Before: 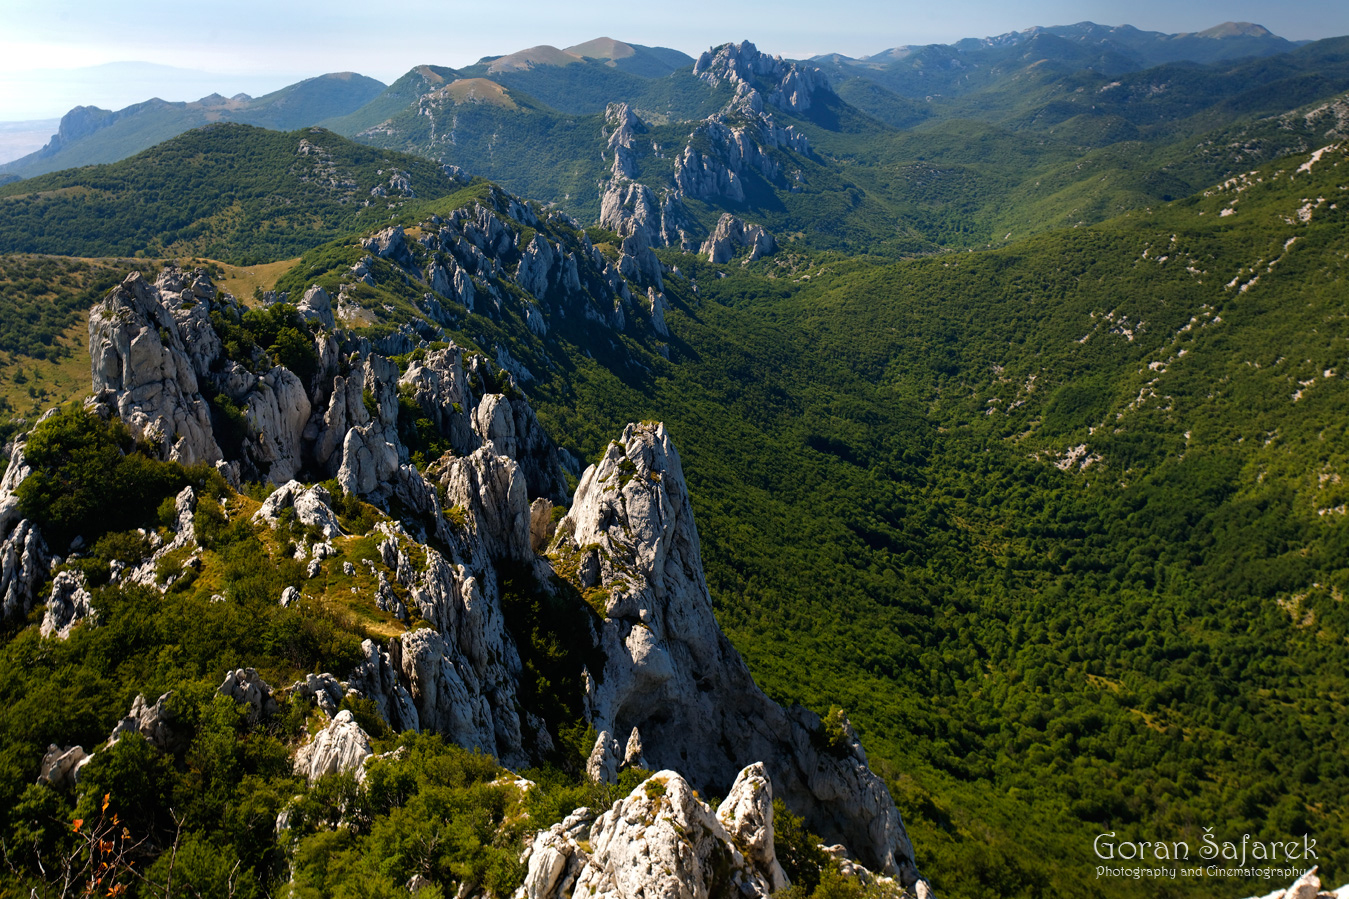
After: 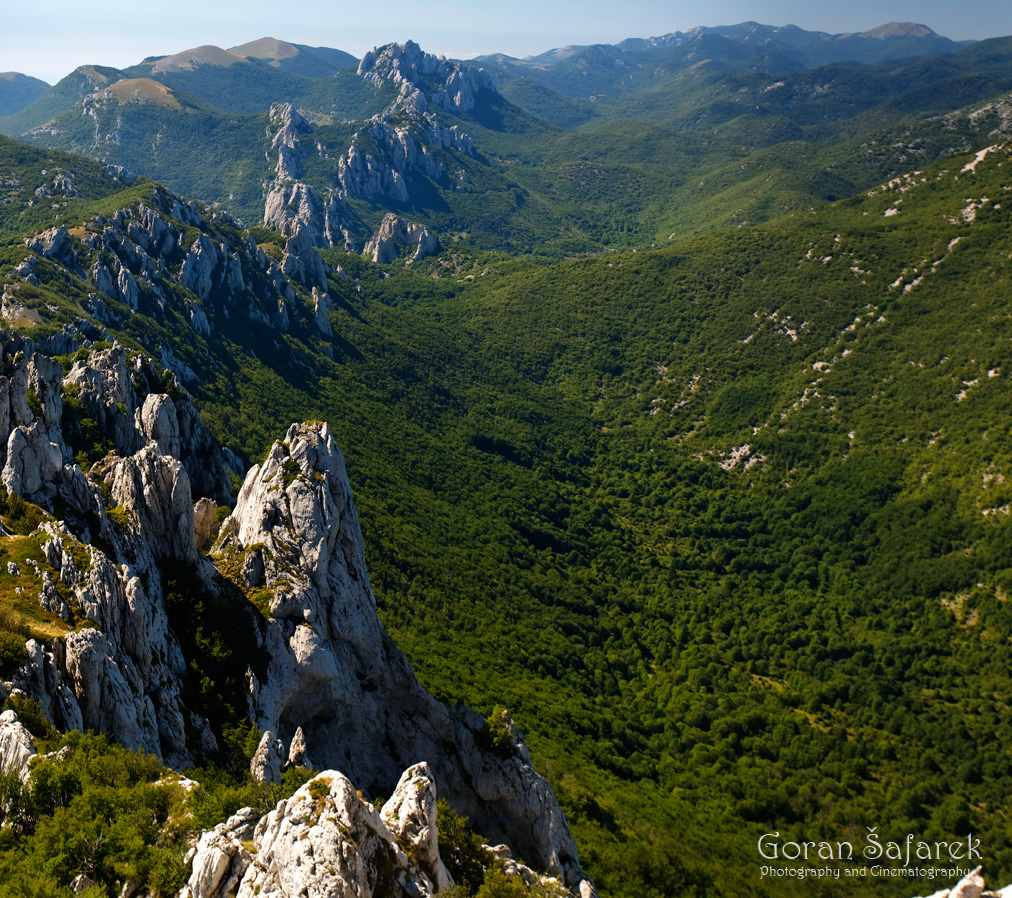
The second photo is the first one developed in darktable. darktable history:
crop and rotate: left 24.977%
